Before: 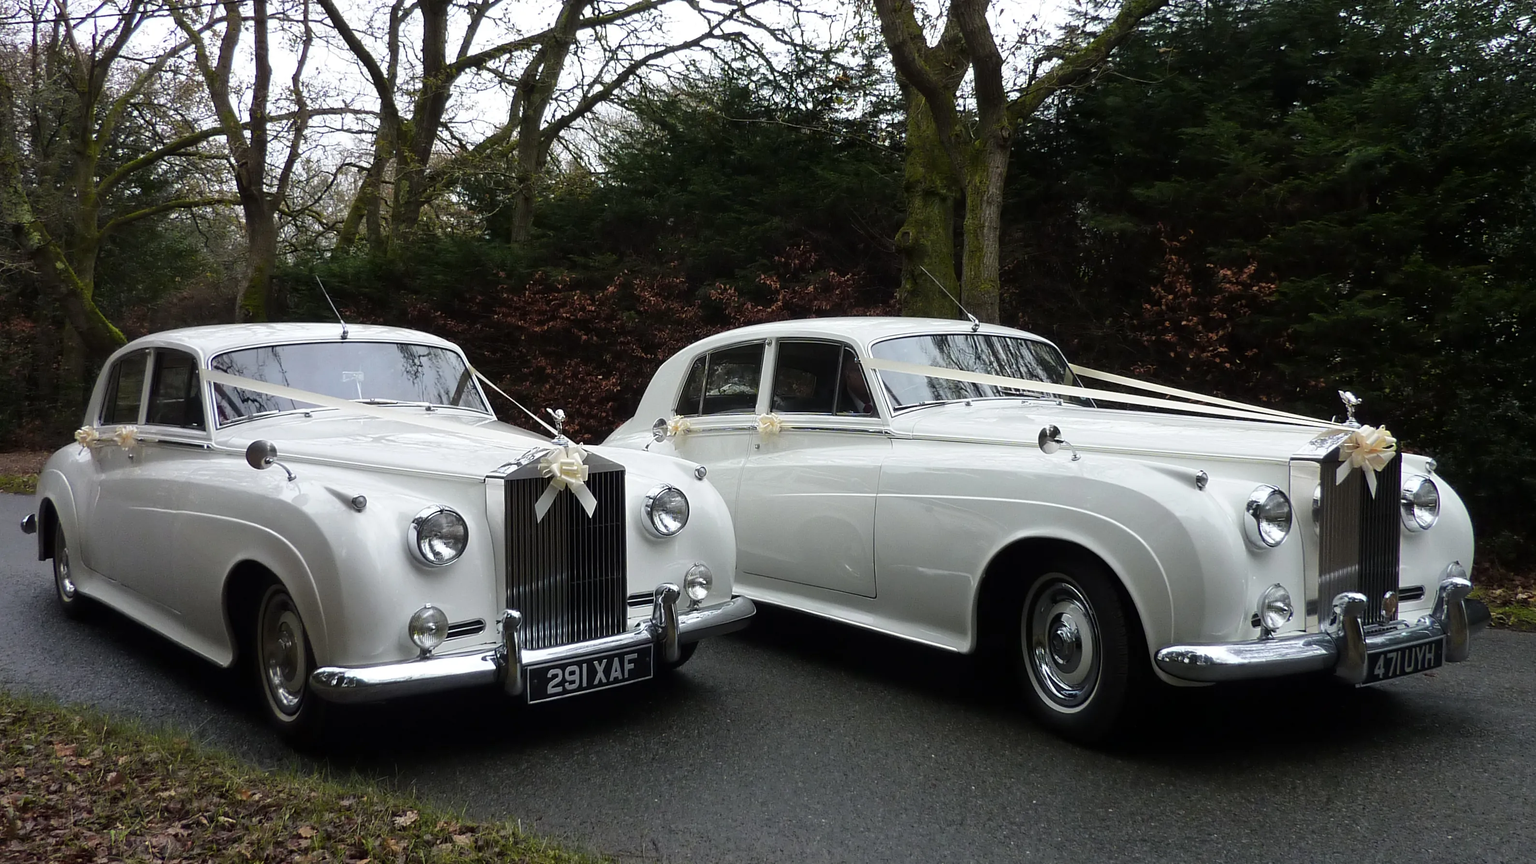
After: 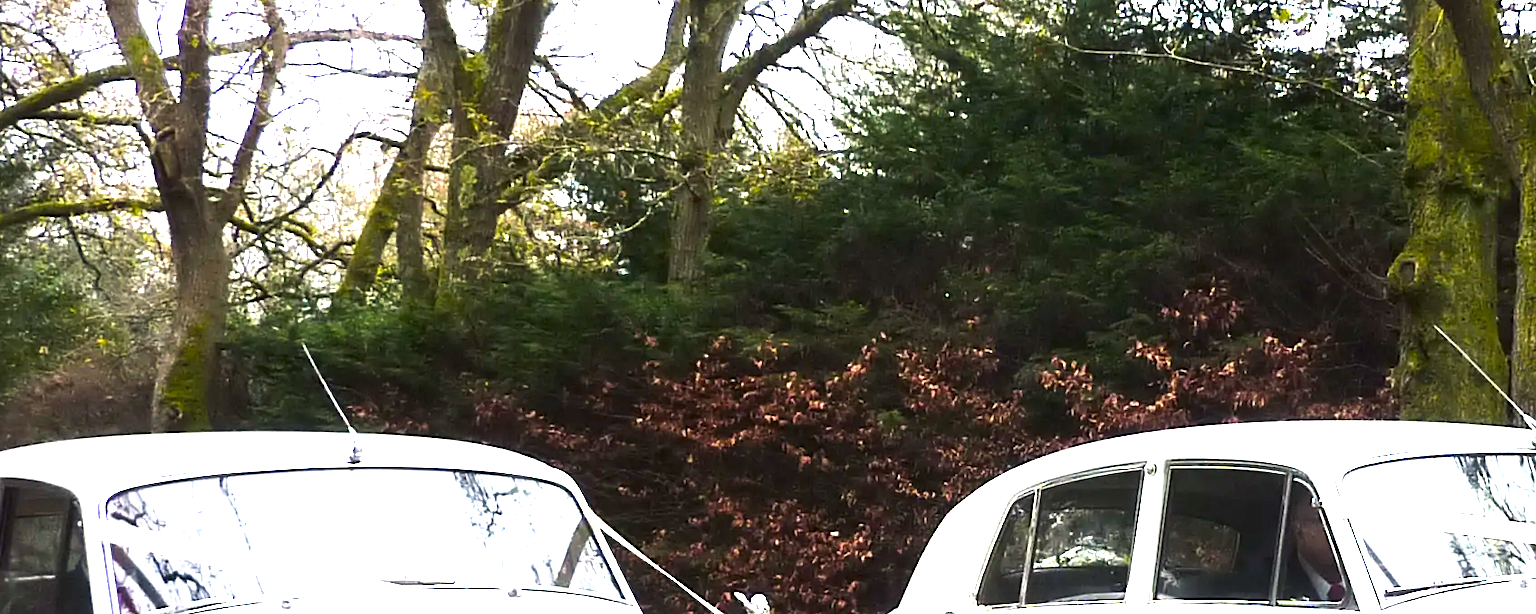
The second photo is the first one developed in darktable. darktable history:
exposure: exposure 1.991 EV, compensate exposure bias true, compensate highlight preservation false
color balance rgb: highlights gain › chroma 1.052%, highlights gain › hue 60.2°, perceptual saturation grading › global saturation 18.092%, perceptual brilliance grading › global brilliance 15.605%, perceptual brilliance grading › shadows -35.605%, global vibrance 20%
base curve: preserve colors none
contrast equalizer: y [[0.5 ×6], [0.5 ×6], [0.5, 0.5, 0.501, 0.545, 0.707, 0.863], [0 ×6], [0 ×6]], mix 0.131
crop: left 10.077%, top 10.686%, right 36.528%, bottom 51.336%
